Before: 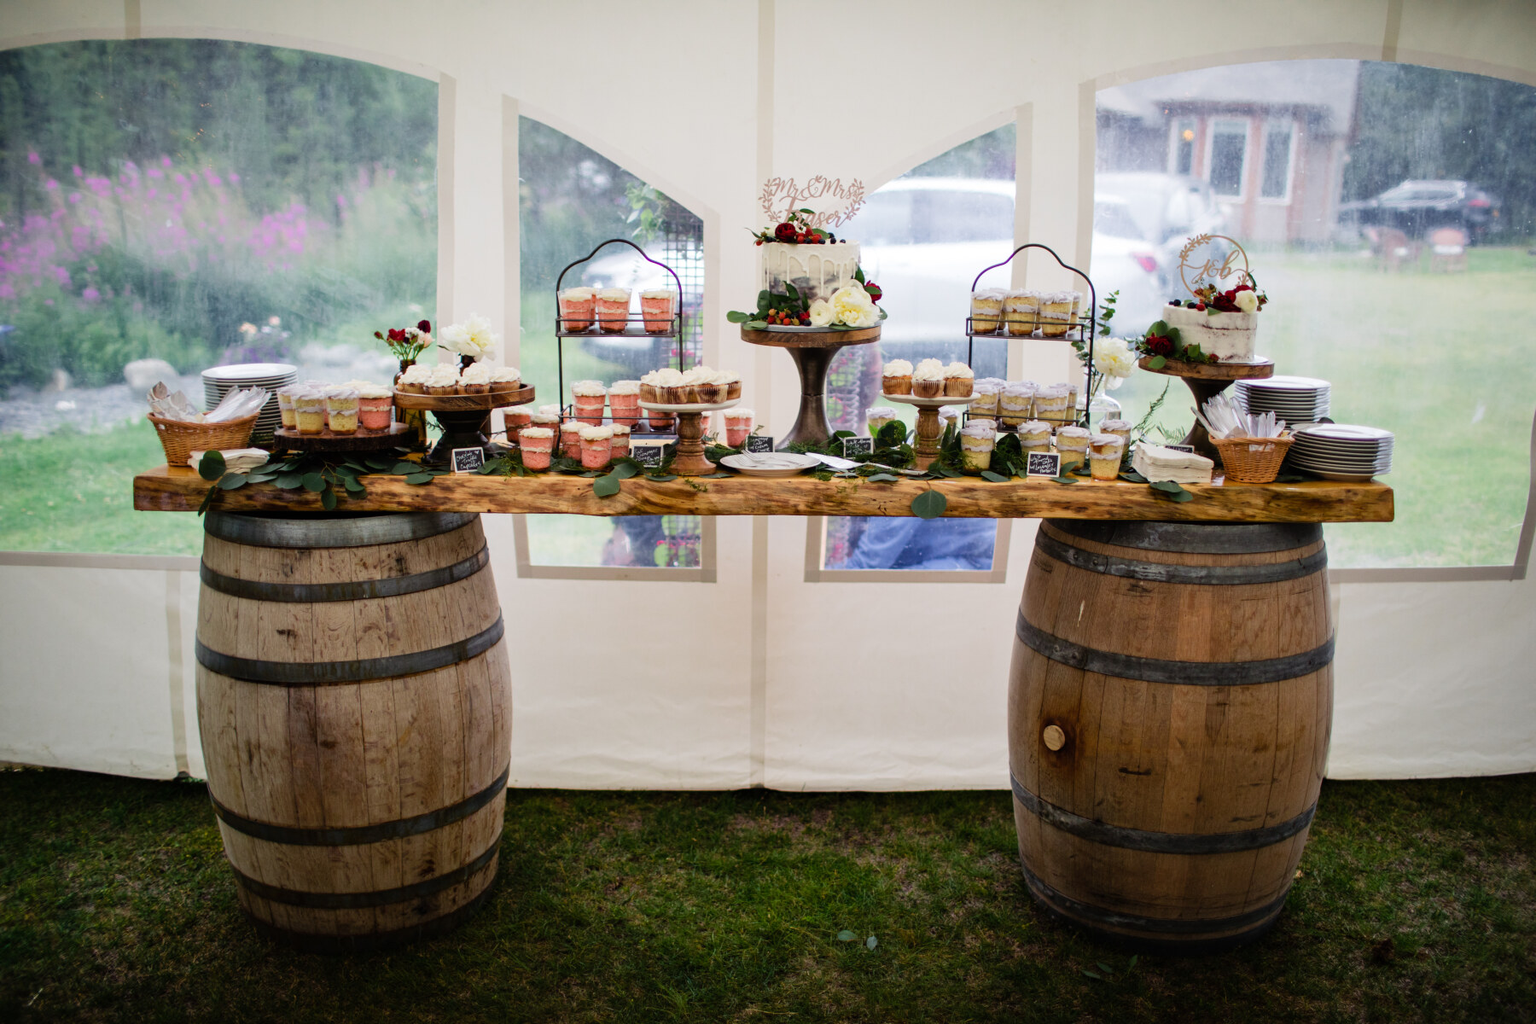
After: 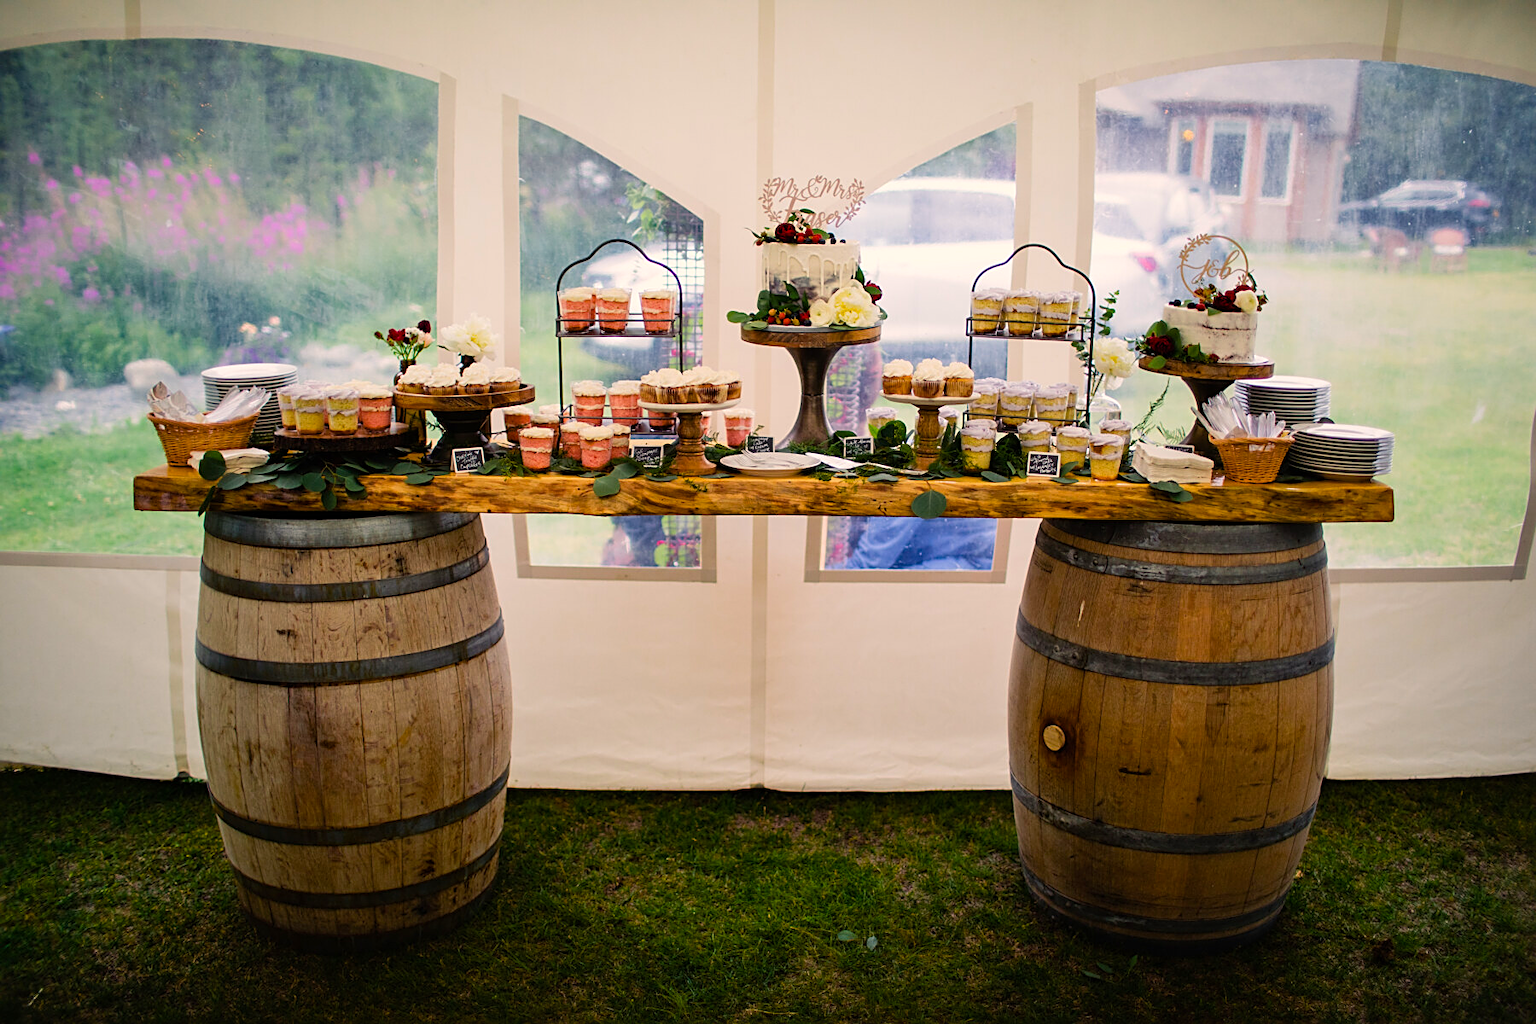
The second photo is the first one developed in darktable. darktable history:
color balance rgb: shadows lift › chroma 0.661%, shadows lift › hue 111.35°, highlights gain › chroma 2.932%, highlights gain › hue 60.75°, shadows fall-off 102.984%, perceptual saturation grading › global saturation 25.869%, mask middle-gray fulcrum 21.66%, global vibrance 20%
sharpen: on, module defaults
